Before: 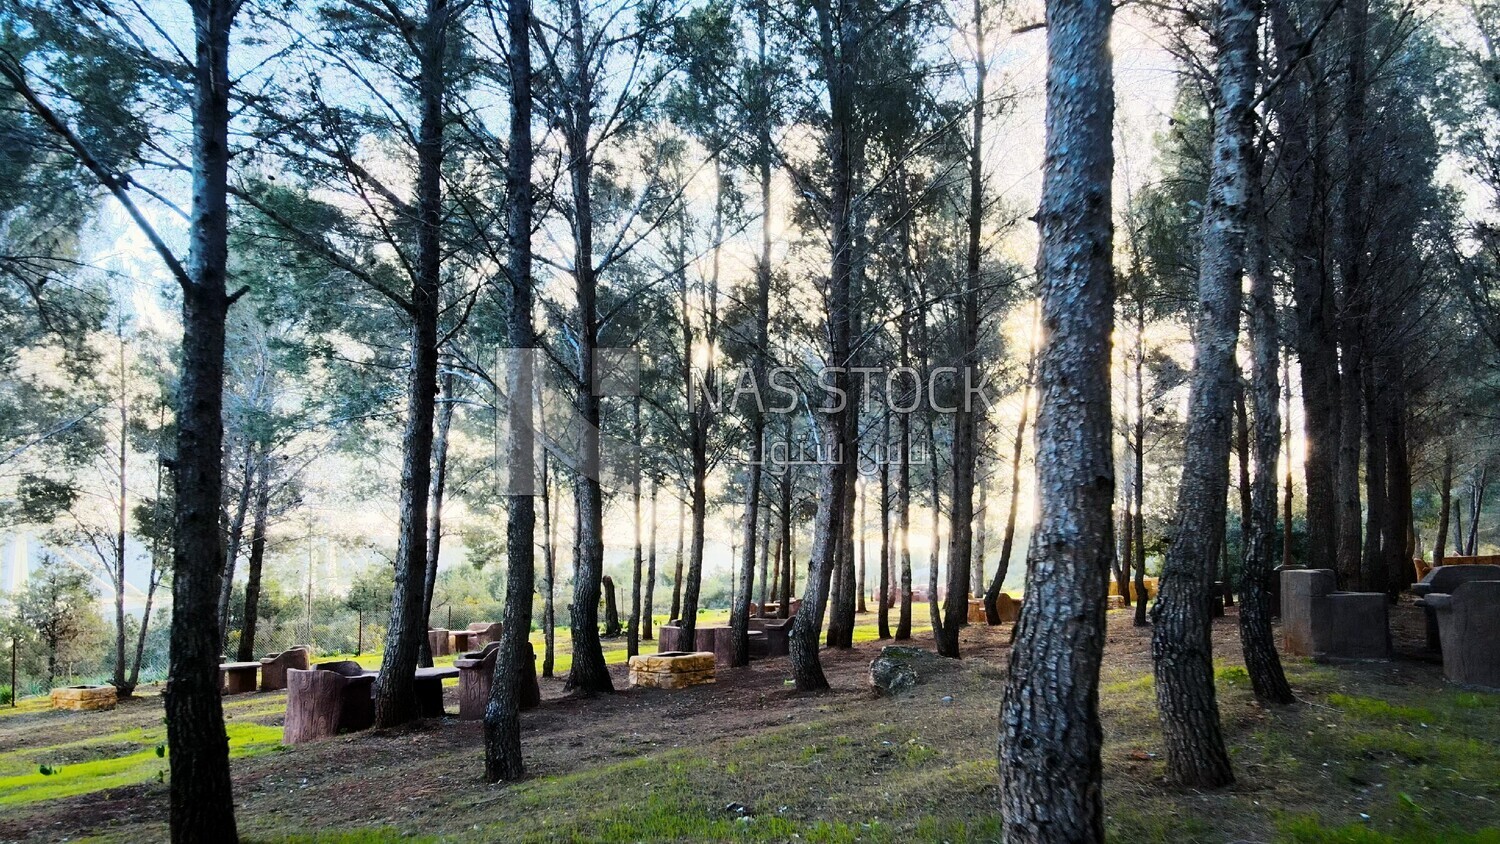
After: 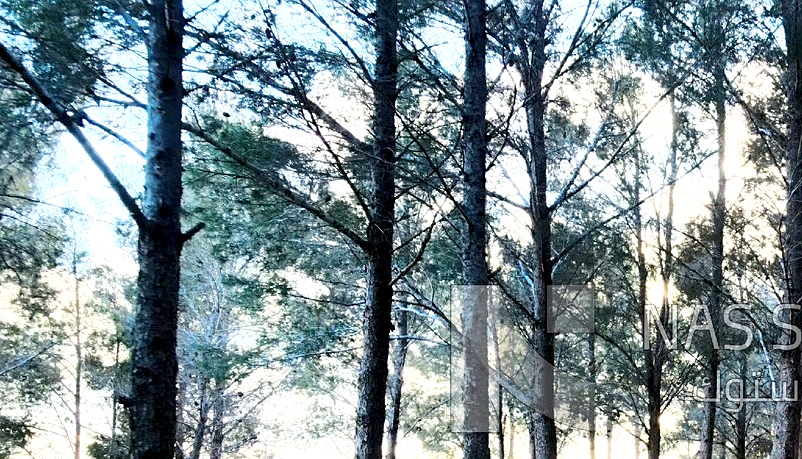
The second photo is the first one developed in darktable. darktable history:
tone equalizer: edges refinement/feathering 500, mask exposure compensation -1.57 EV, preserve details no
crop and rotate: left 3.045%, top 7.536%, right 43.423%, bottom 38.042%
sharpen: amount 0.205
exposure: black level correction 0.005, exposure 0.418 EV, compensate highlight preservation false
